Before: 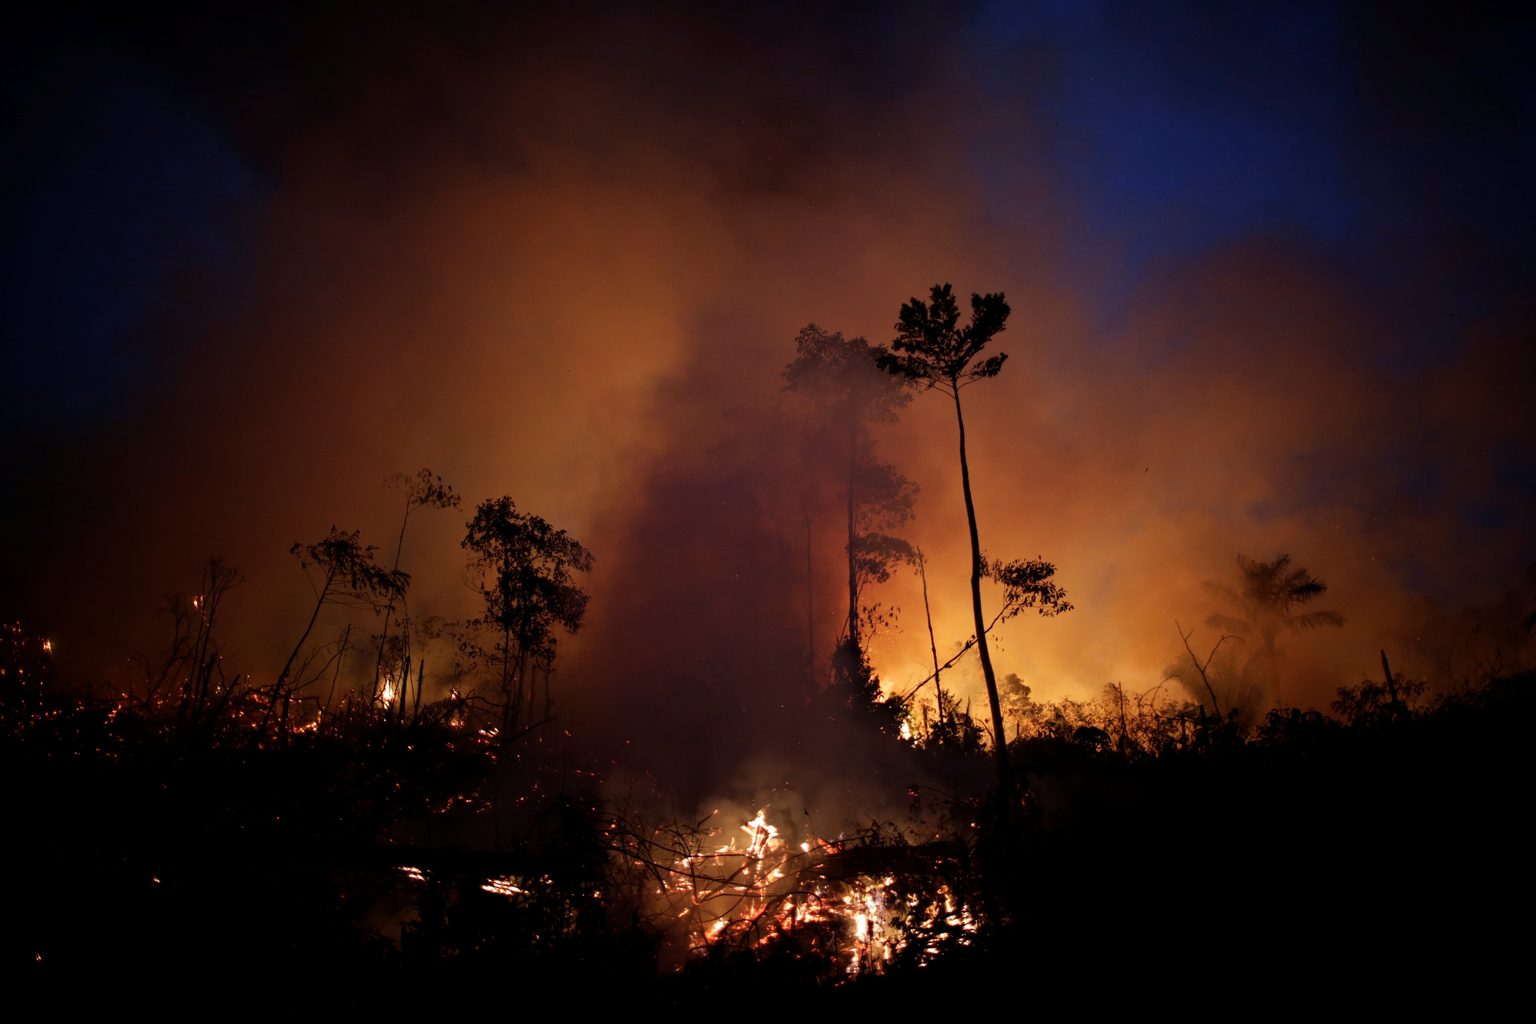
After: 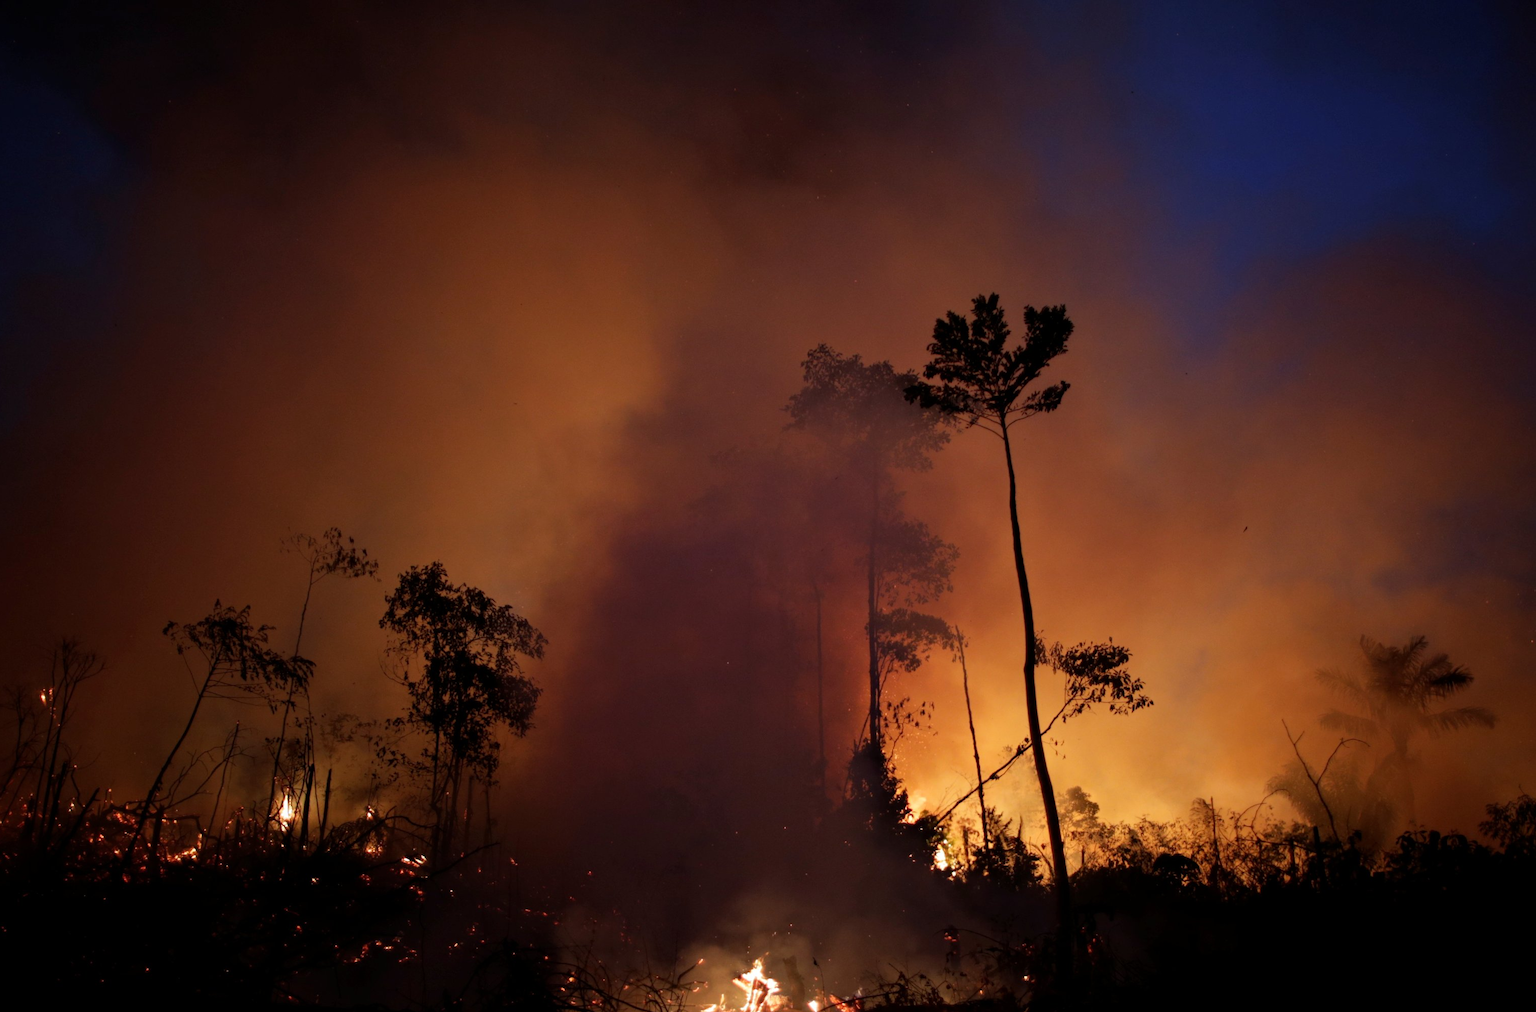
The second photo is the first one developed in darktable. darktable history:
crop and rotate: left 10.522%, top 5.075%, right 10.383%, bottom 16.752%
